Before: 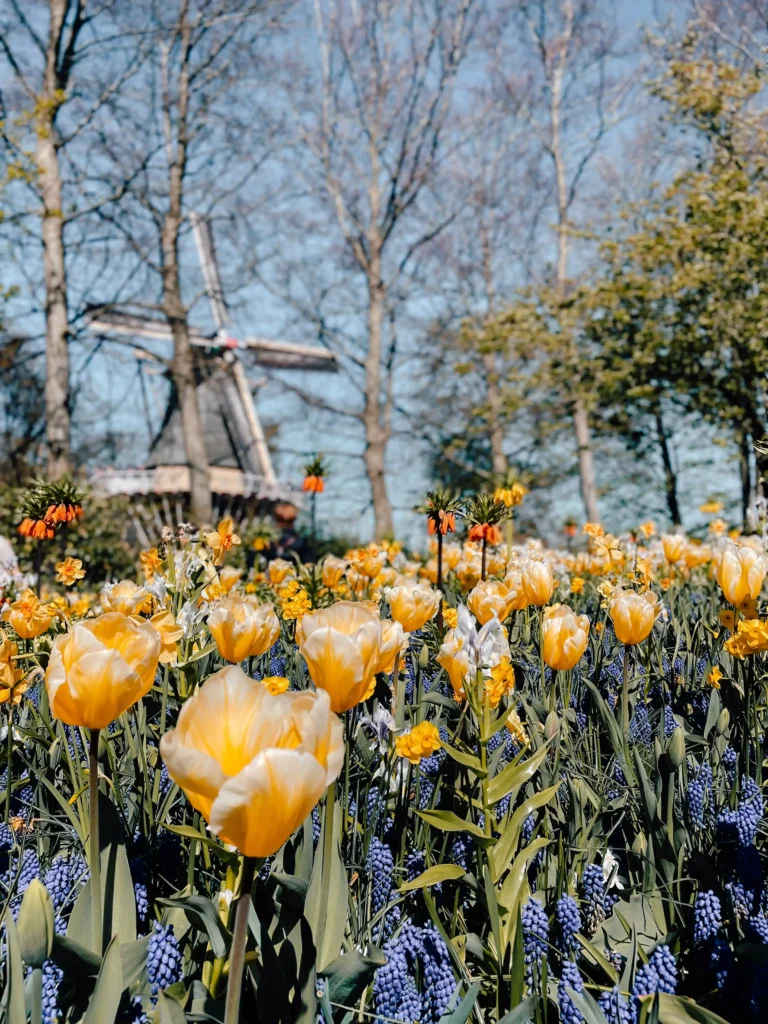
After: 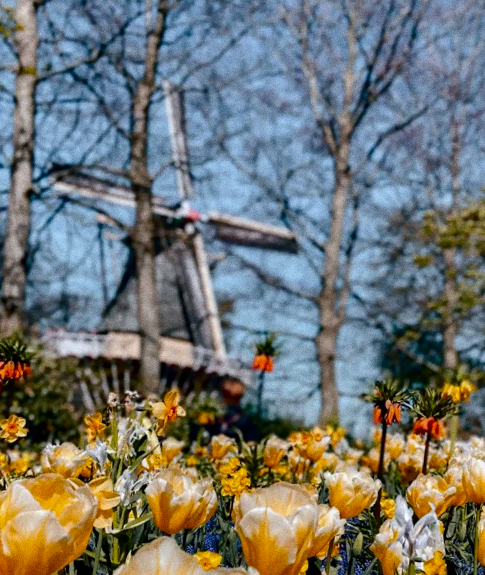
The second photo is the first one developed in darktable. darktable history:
white balance: red 0.974, blue 1.044
grain: on, module defaults
contrast brightness saturation: contrast 0.13, brightness -0.24, saturation 0.14
crop and rotate: angle -4.99°, left 2.122%, top 6.945%, right 27.566%, bottom 30.519%
